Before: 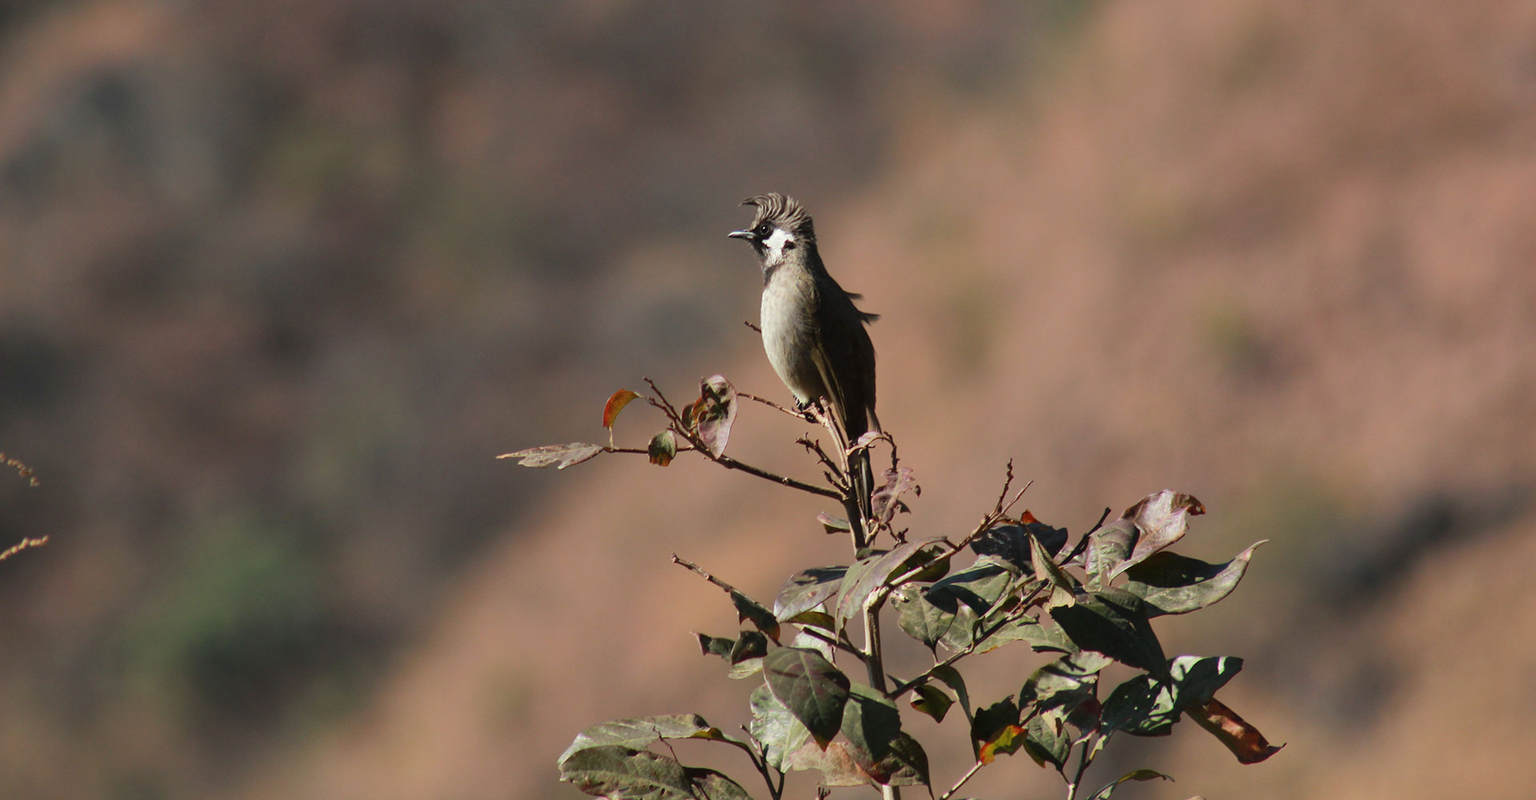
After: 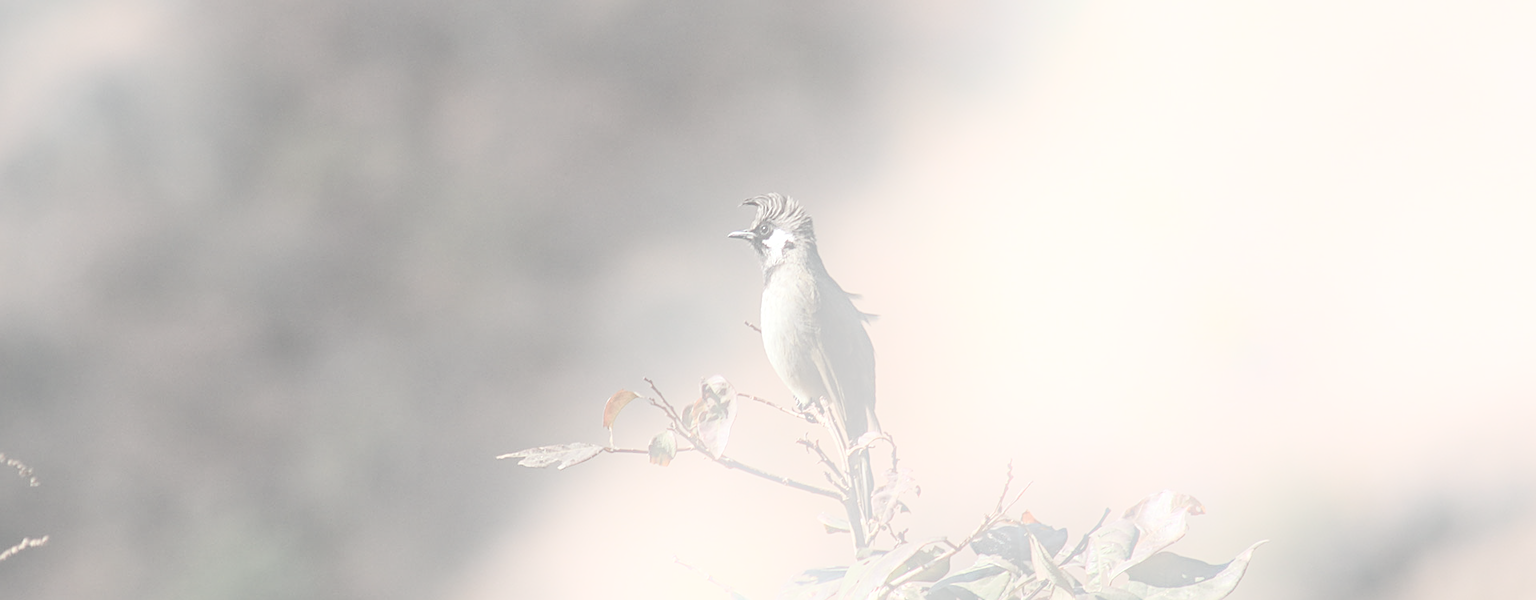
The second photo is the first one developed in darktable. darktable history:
local contrast: on, module defaults
crop: bottom 24.967%
haze removal: compatibility mode true, adaptive false
exposure: black level correction 0, exposure 0.7 EV, compensate exposure bias true, compensate highlight preservation false
sharpen: on, module defaults
contrast brightness saturation: contrast -0.32, brightness 0.75, saturation -0.78
color zones: curves: ch1 [(0.077, 0.436) (0.25, 0.5) (0.75, 0.5)]
bloom: on, module defaults
